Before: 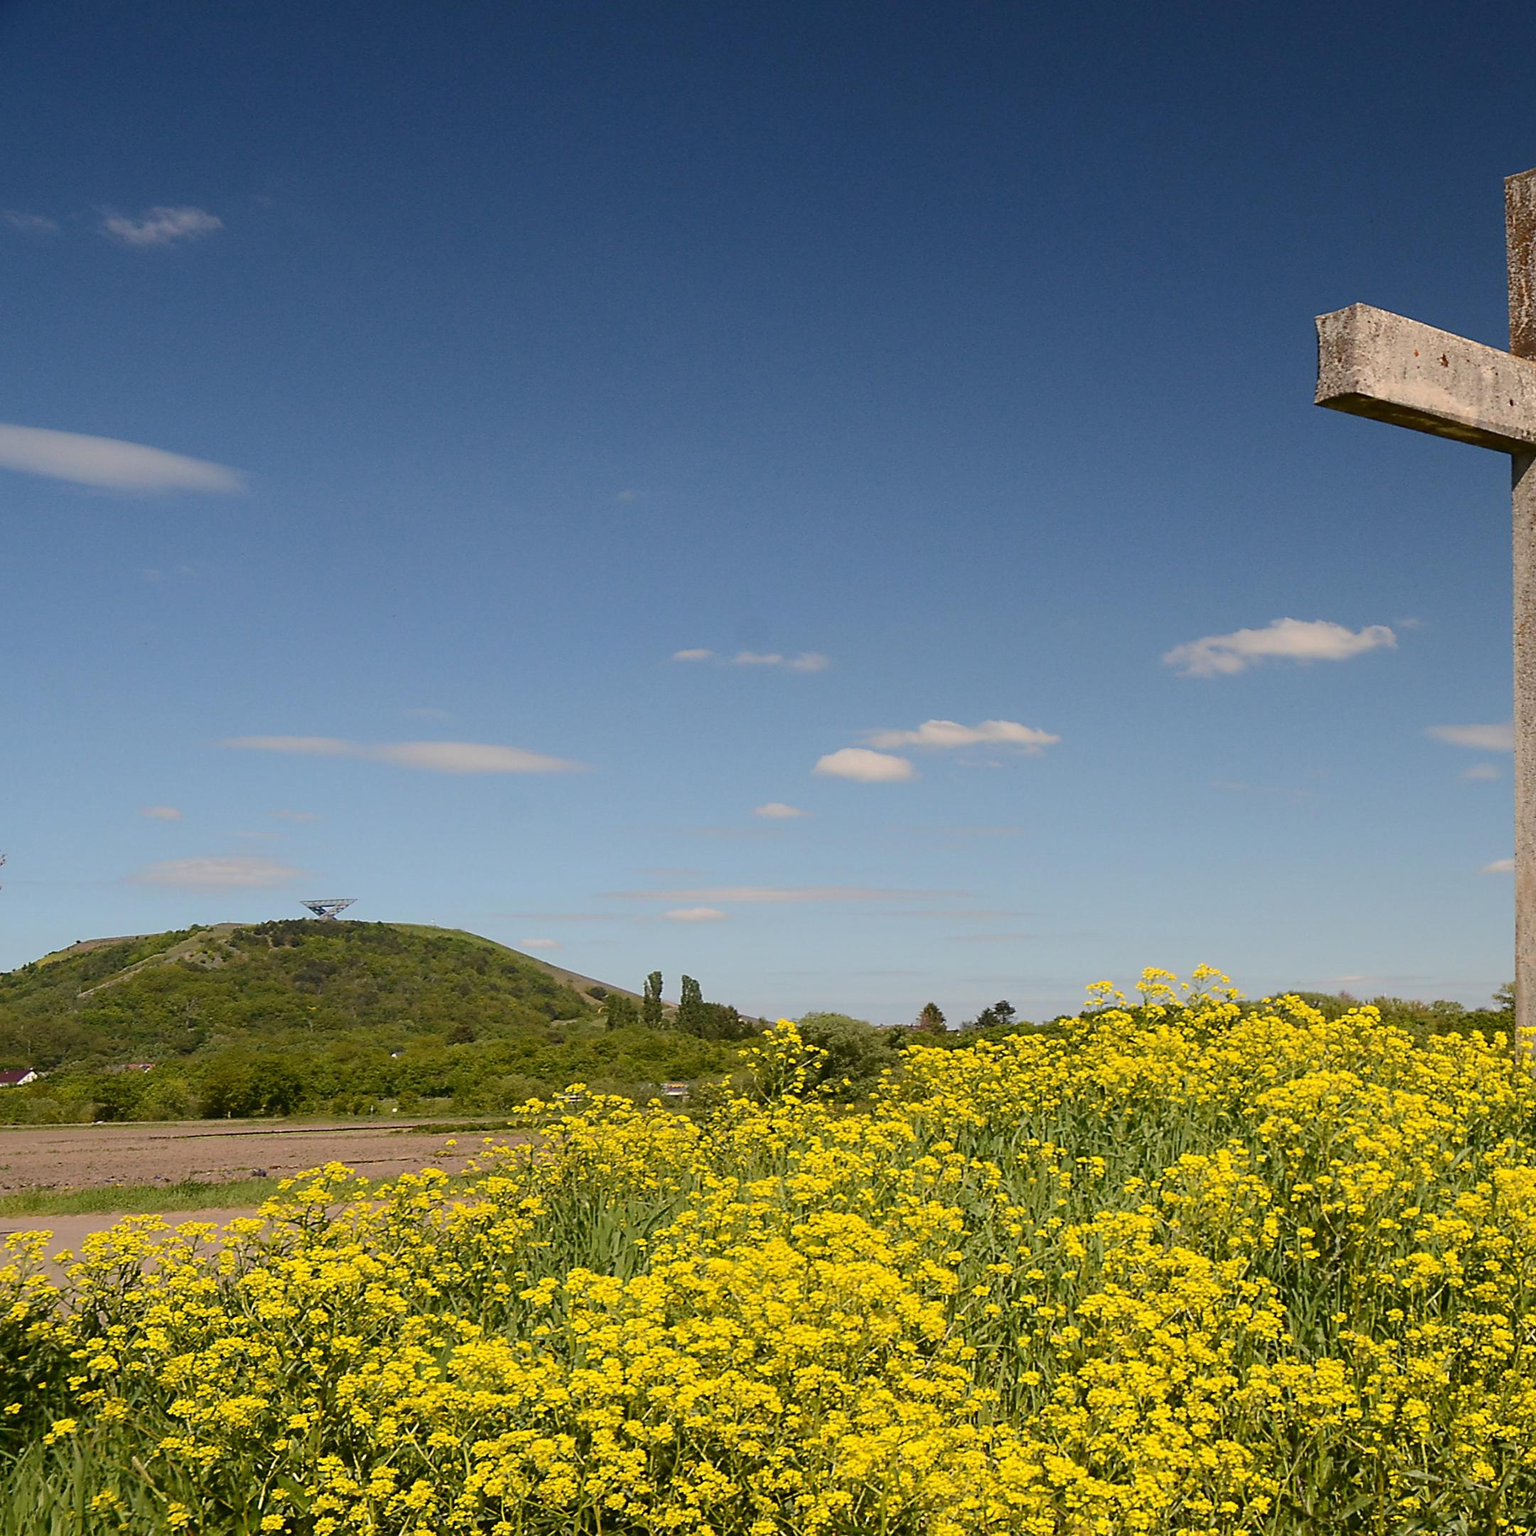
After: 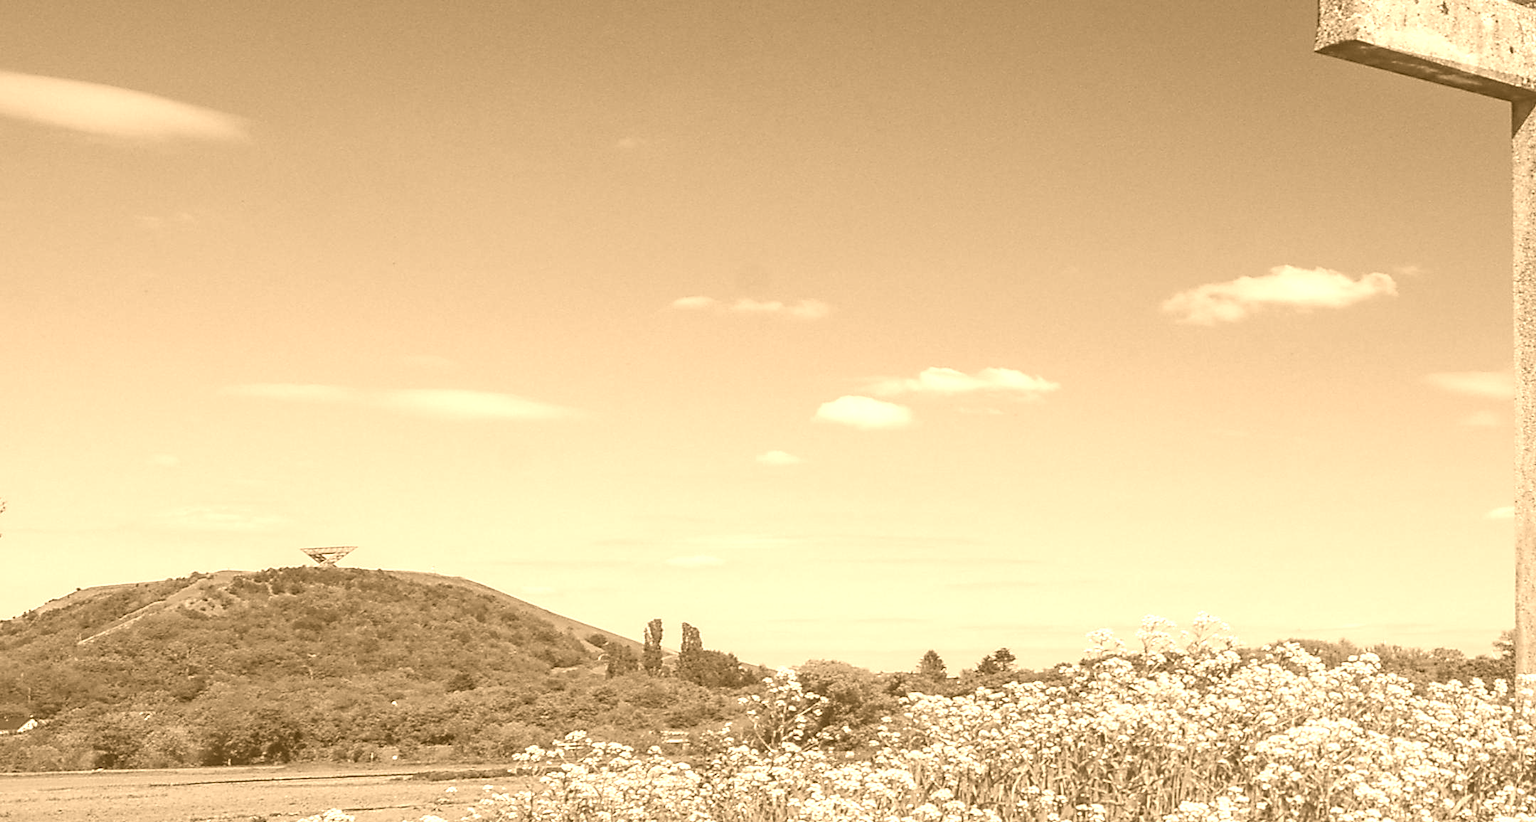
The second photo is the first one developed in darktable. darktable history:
local contrast: highlights 0%, shadows 0%, detail 133%
crop and rotate: top 23.043%, bottom 23.437%
colorize: hue 28.8°, source mix 100%
